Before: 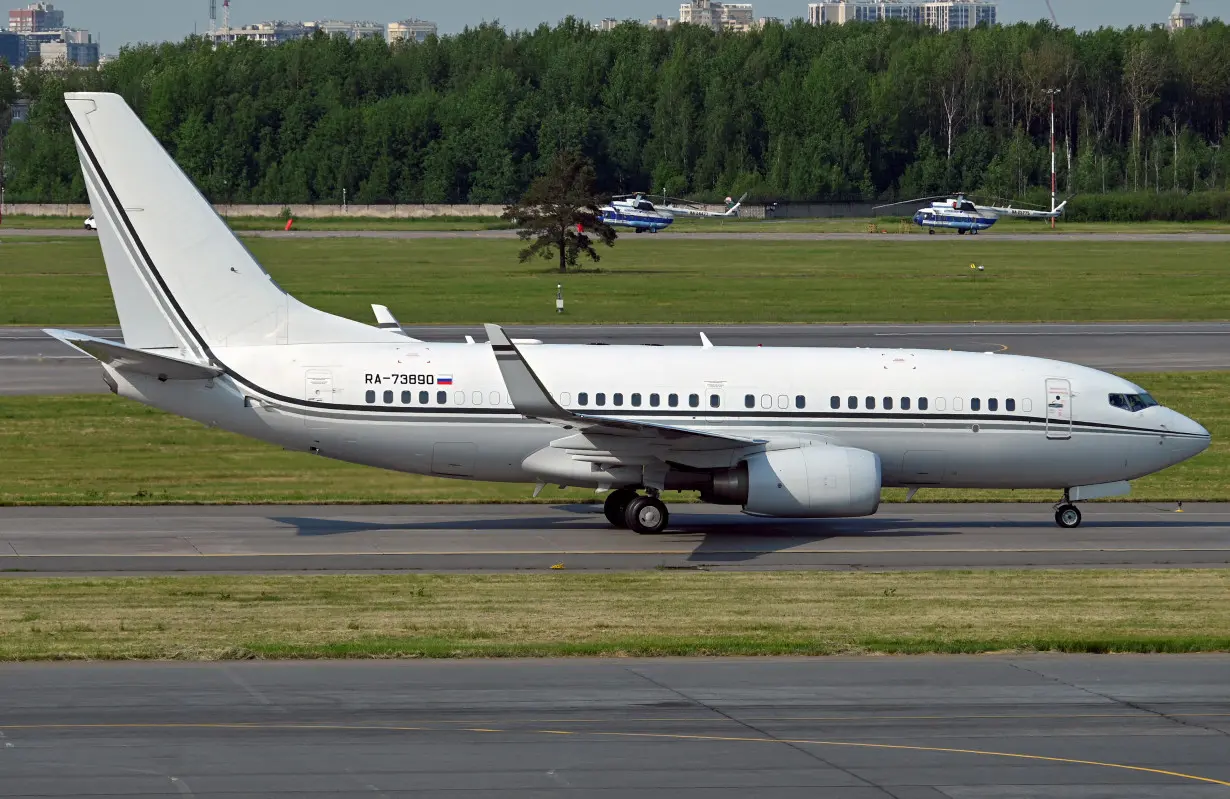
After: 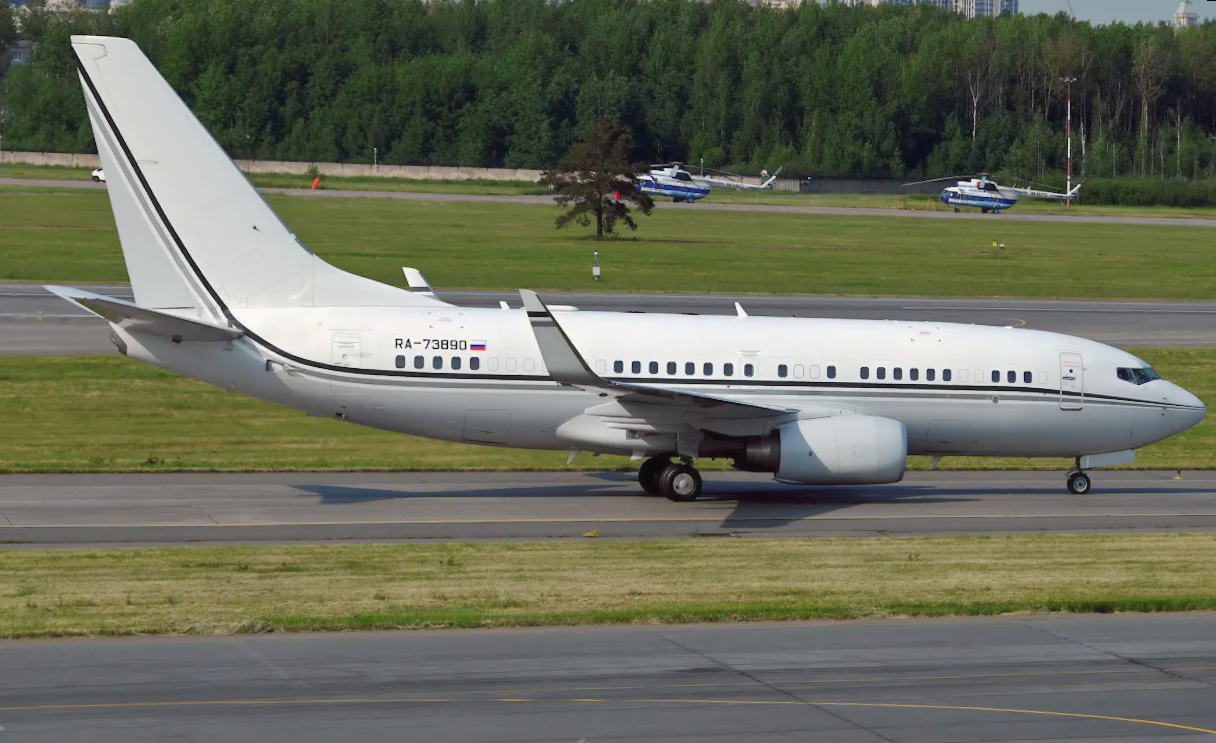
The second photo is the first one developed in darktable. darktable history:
tone curve: curves: ch0 [(0, 0) (0.003, 0.018) (0.011, 0.024) (0.025, 0.038) (0.044, 0.067) (0.069, 0.098) (0.1, 0.13) (0.136, 0.165) (0.177, 0.205) (0.224, 0.249) (0.277, 0.304) (0.335, 0.365) (0.399, 0.432) (0.468, 0.505) (0.543, 0.579) (0.623, 0.652) (0.709, 0.725) (0.801, 0.802) (0.898, 0.876) (1, 1)], preserve colors none
contrast equalizer: octaves 7, y [[0.502, 0.505, 0.512, 0.529, 0.564, 0.588], [0.5 ×6], [0.502, 0.505, 0.512, 0.529, 0.564, 0.588], [0, 0.001, 0.001, 0.004, 0.008, 0.011], [0, 0.001, 0.001, 0.004, 0.008, 0.011]], mix -1
rotate and perspective: rotation 0.679°, lens shift (horizontal) 0.136, crop left 0.009, crop right 0.991, crop top 0.078, crop bottom 0.95
